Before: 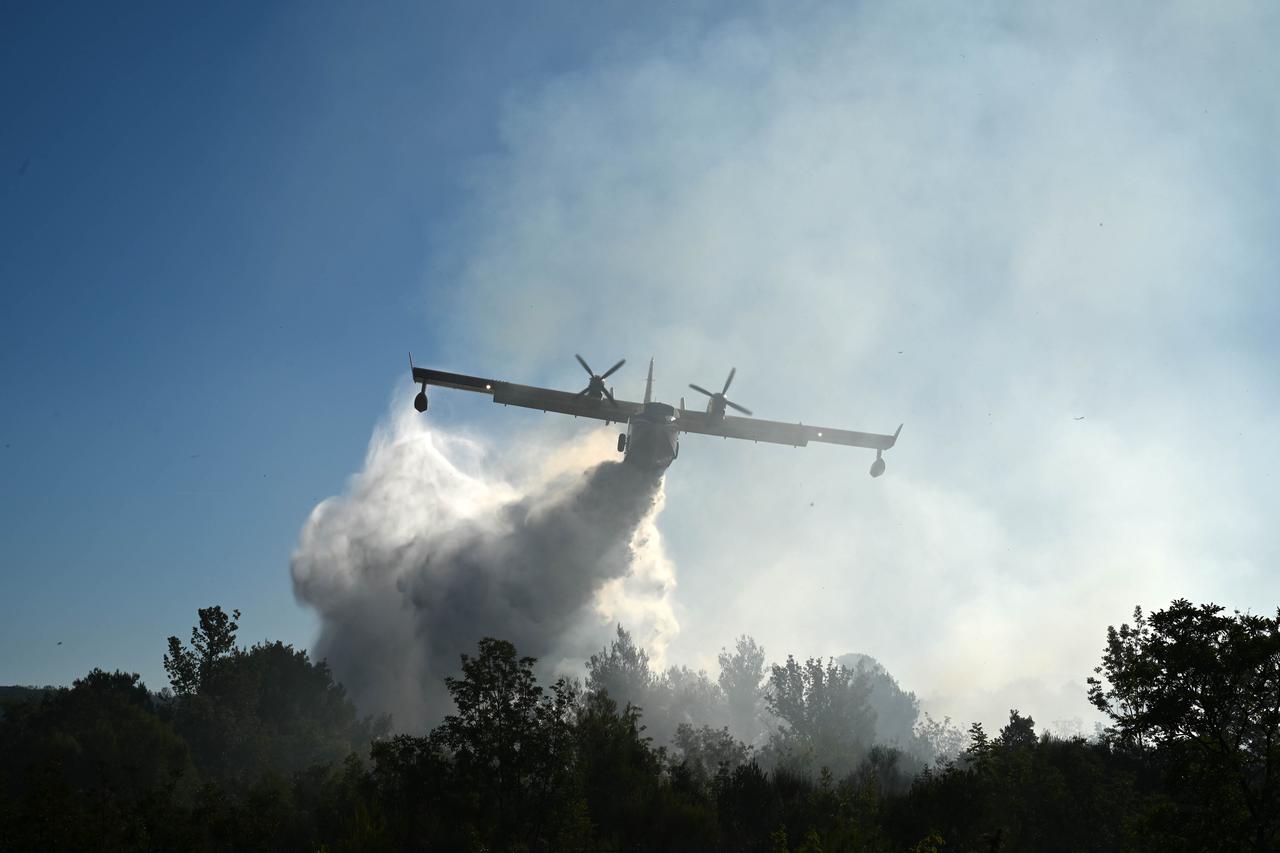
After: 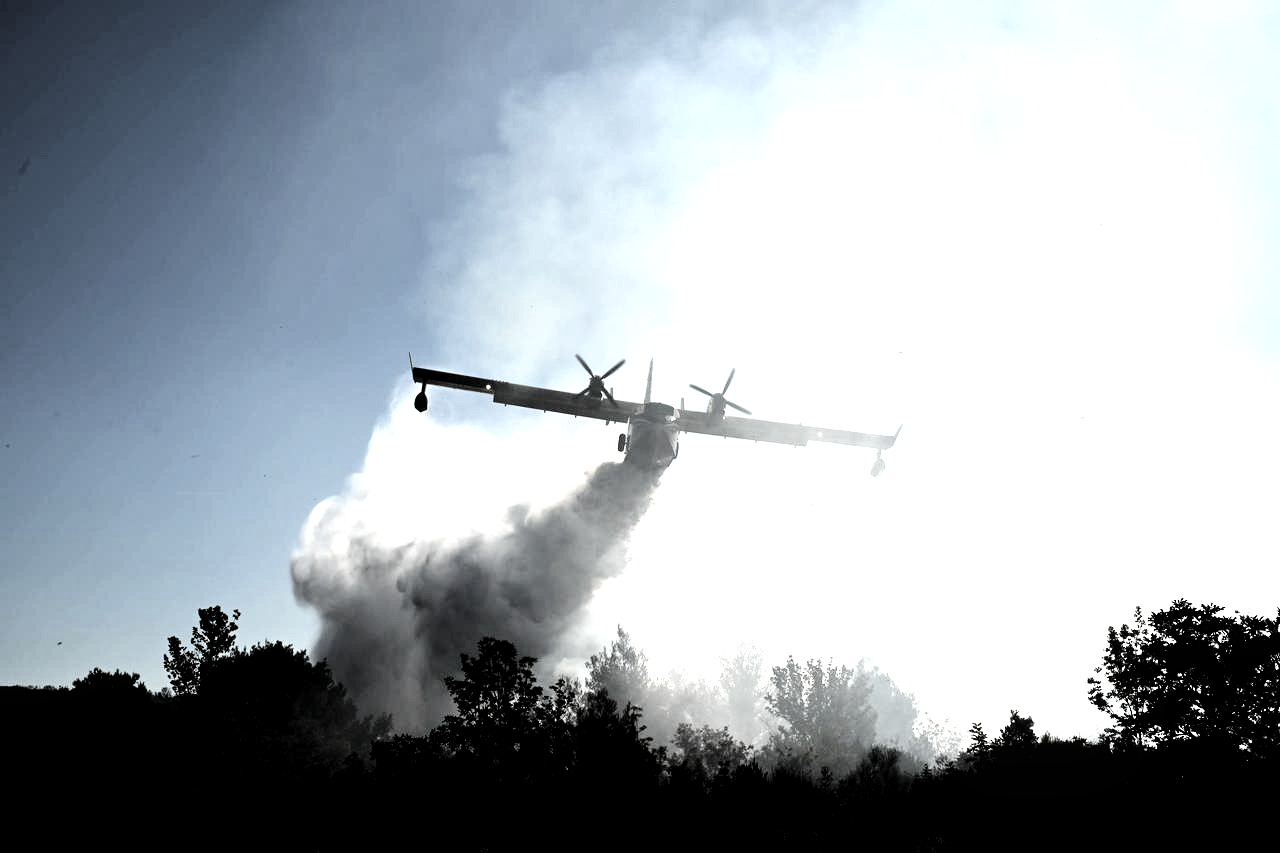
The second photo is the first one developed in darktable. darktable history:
levels: white 99.88%, levels [0.182, 0.542, 0.902]
exposure: exposure -0.154 EV, compensate highlight preservation false
color zones: curves: ch1 [(0, 0.292) (0.001, 0.292) (0.2, 0.264) (0.4, 0.248) (0.6, 0.248) (0.8, 0.264) (0.999, 0.292) (1, 0.292)]
local contrast: highlights 106%, shadows 98%, detail 119%, midtone range 0.2
tone curve: curves: ch0 [(0, 0) (0.003, 0.037) (0.011, 0.061) (0.025, 0.104) (0.044, 0.145) (0.069, 0.145) (0.1, 0.127) (0.136, 0.175) (0.177, 0.207) (0.224, 0.252) (0.277, 0.341) (0.335, 0.446) (0.399, 0.554) (0.468, 0.658) (0.543, 0.757) (0.623, 0.843) (0.709, 0.919) (0.801, 0.958) (0.898, 0.975) (1, 1)]
